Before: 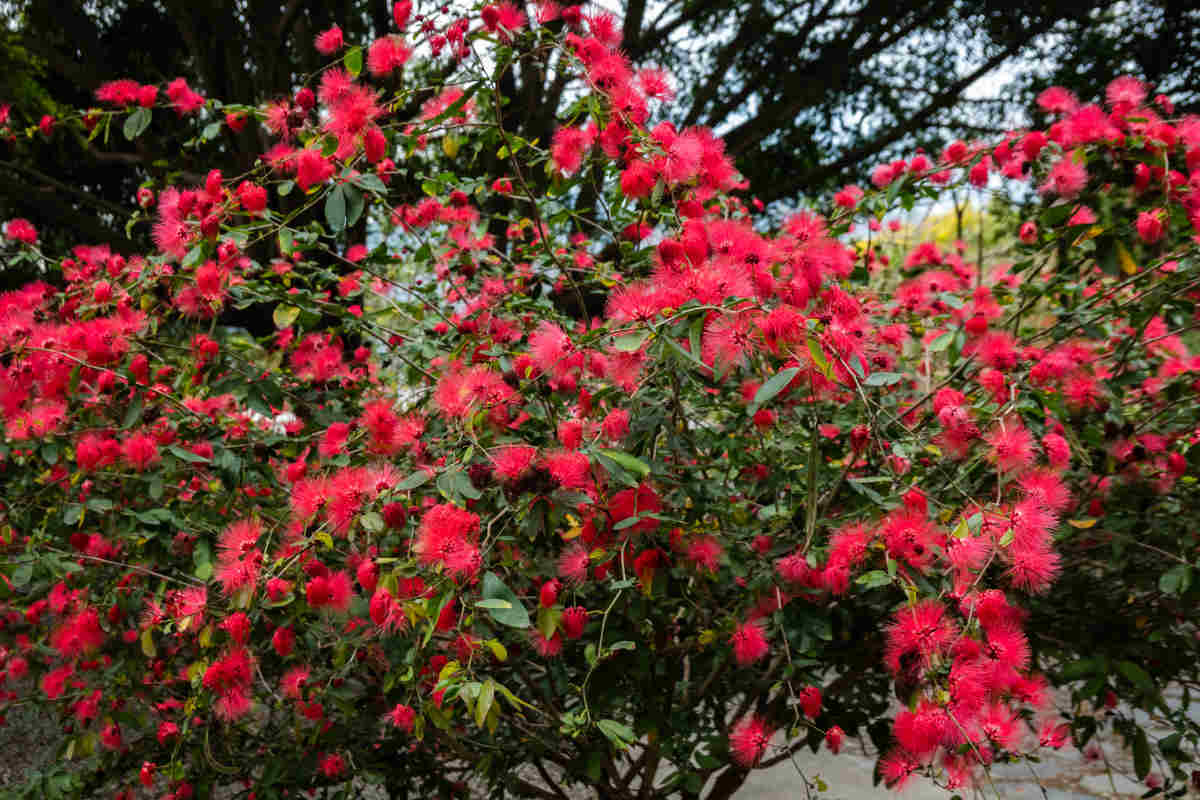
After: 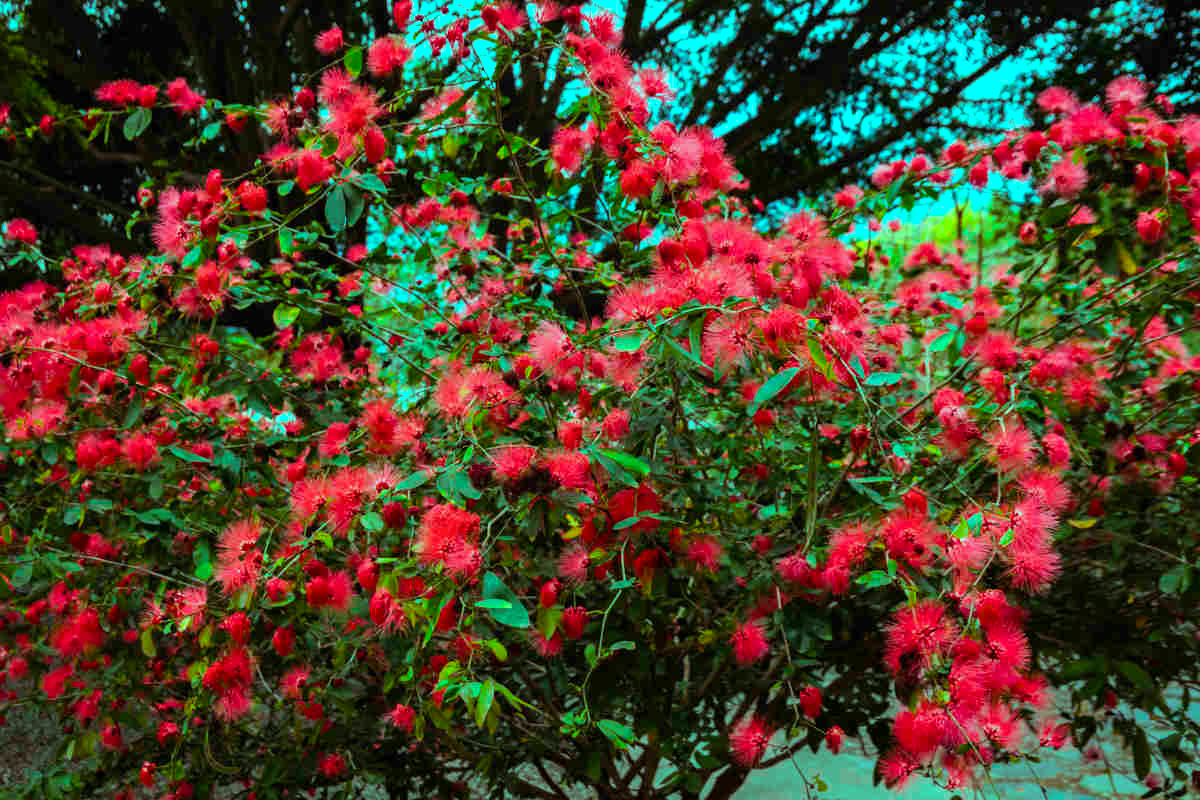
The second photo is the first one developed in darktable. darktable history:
color balance rgb: highlights gain › luminance 20.151%, highlights gain › chroma 13.102%, highlights gain › hue 174.17°, perceptual saturation grading › global saturation 16.518%, global vibrance 20.708%
